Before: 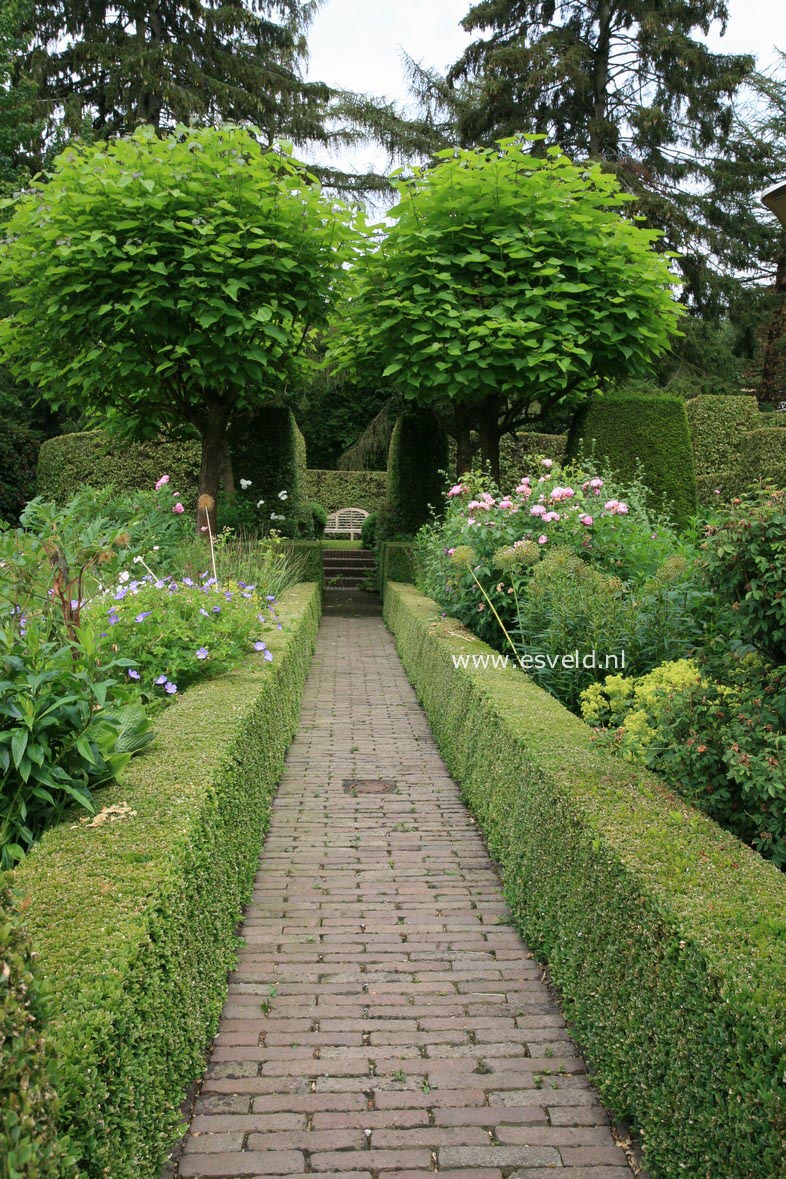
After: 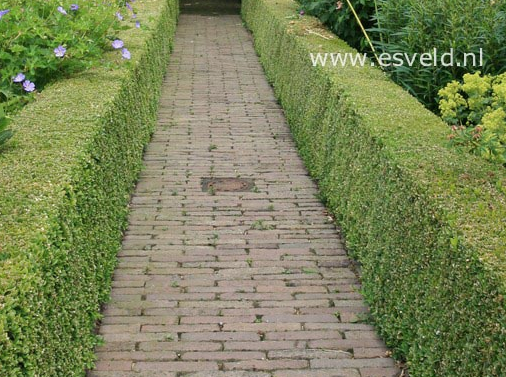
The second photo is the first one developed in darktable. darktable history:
exposure: exposure -0.072 EV, compensate highlight preservation false
crop: left 18.091%, top 51.13%, right 17.525%, bottom 16.85%
